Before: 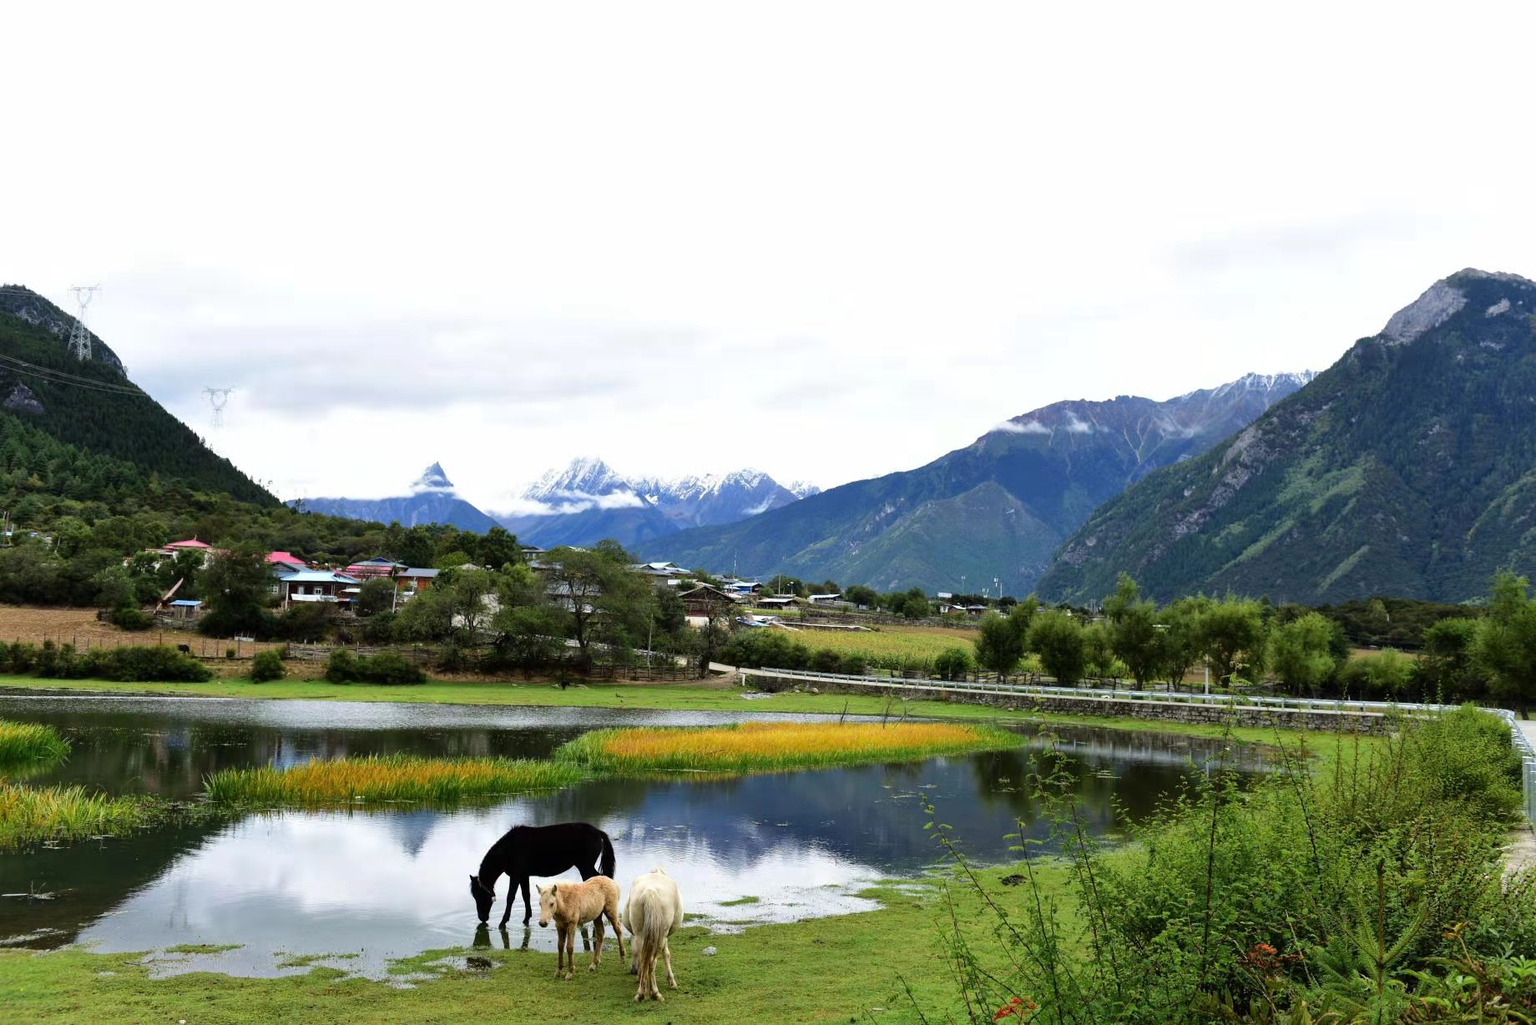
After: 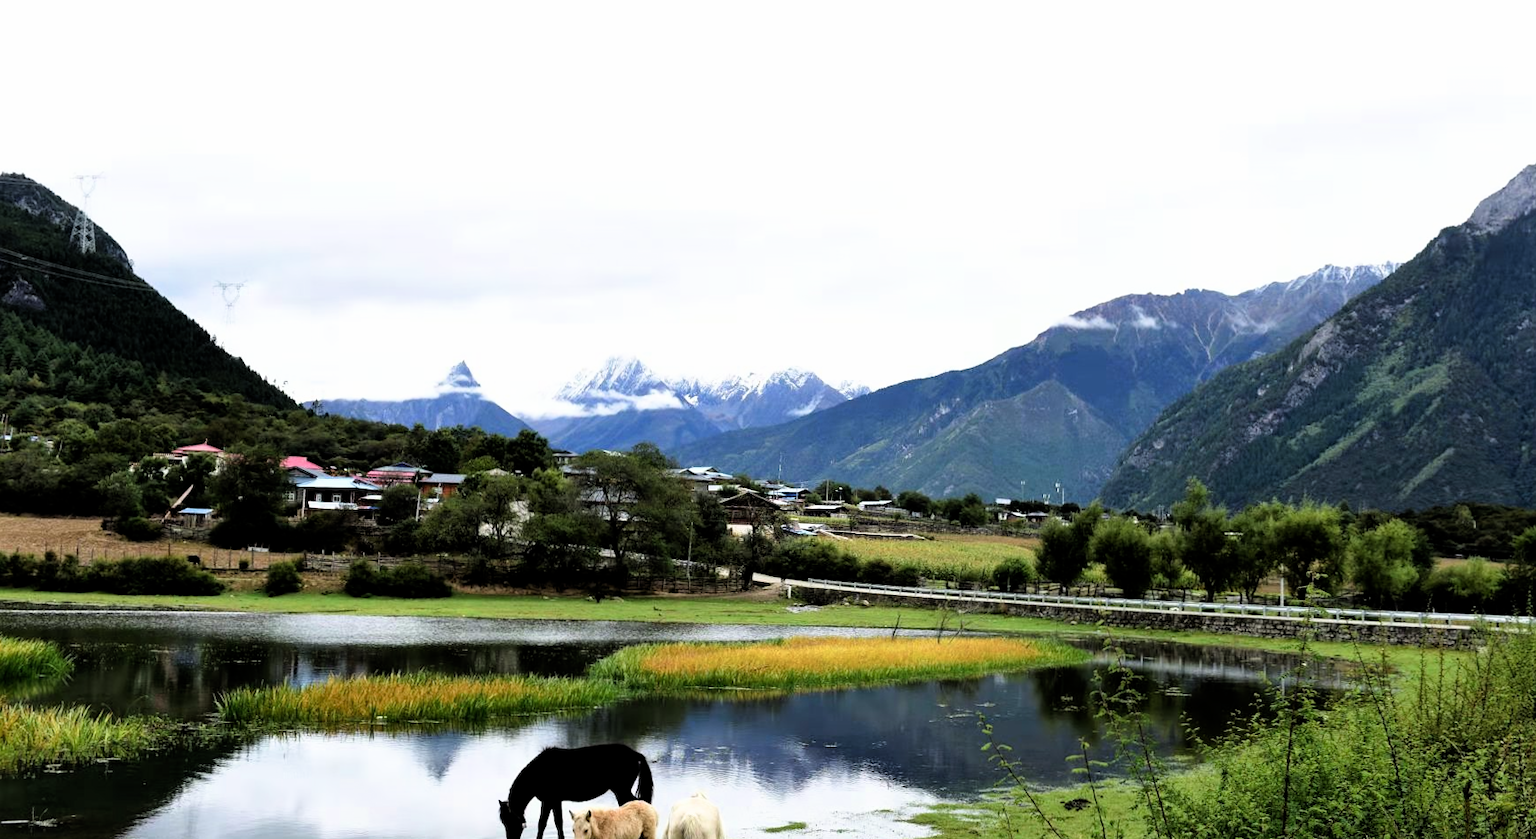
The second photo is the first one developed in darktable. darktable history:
crop and rotate: angle 0.098°, top 11.98%, right 5.72%, bottom 10.729%
filmic rgb: black relative exposure -8.69 EV, white relative exposure 2.72 EV, target black luminance 0%, hardness 6.26, latitude 76.57%, contrast 1.329, shadows ↔ highlights balance -0.333%
